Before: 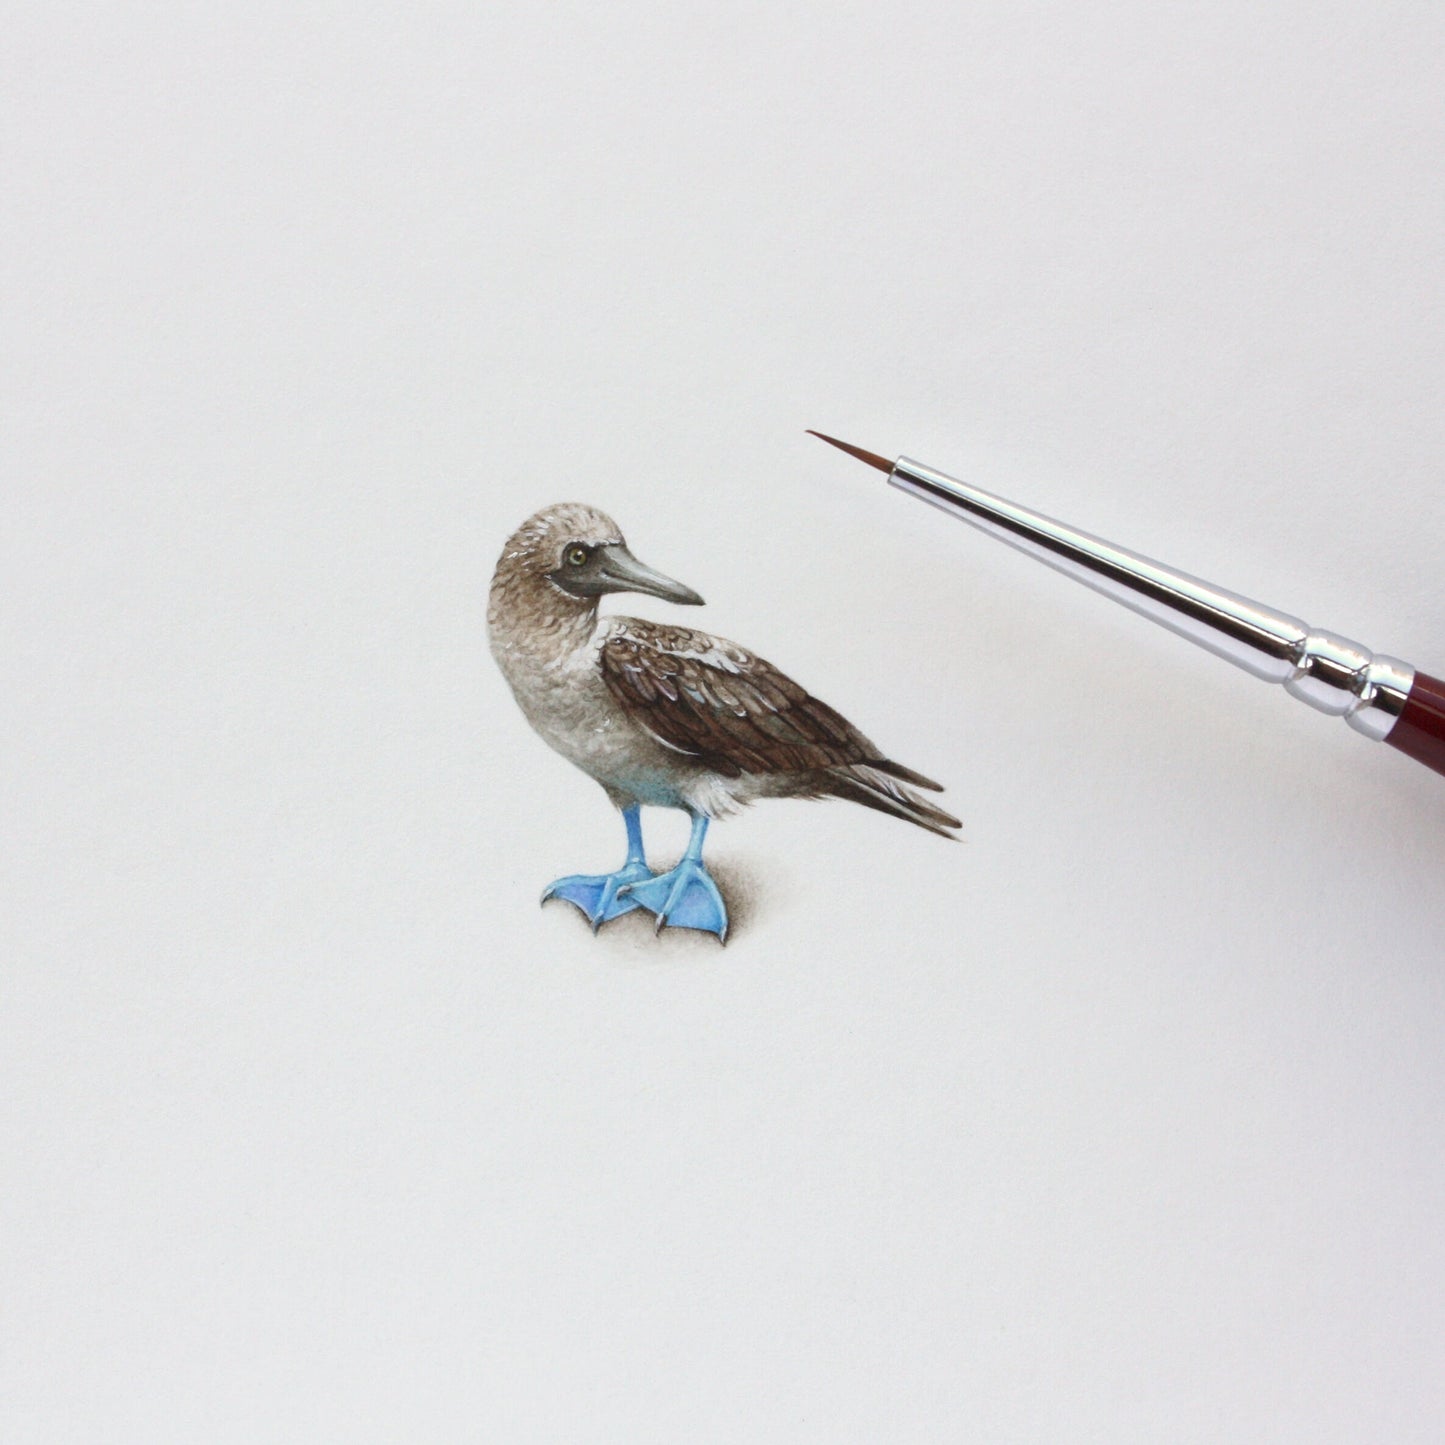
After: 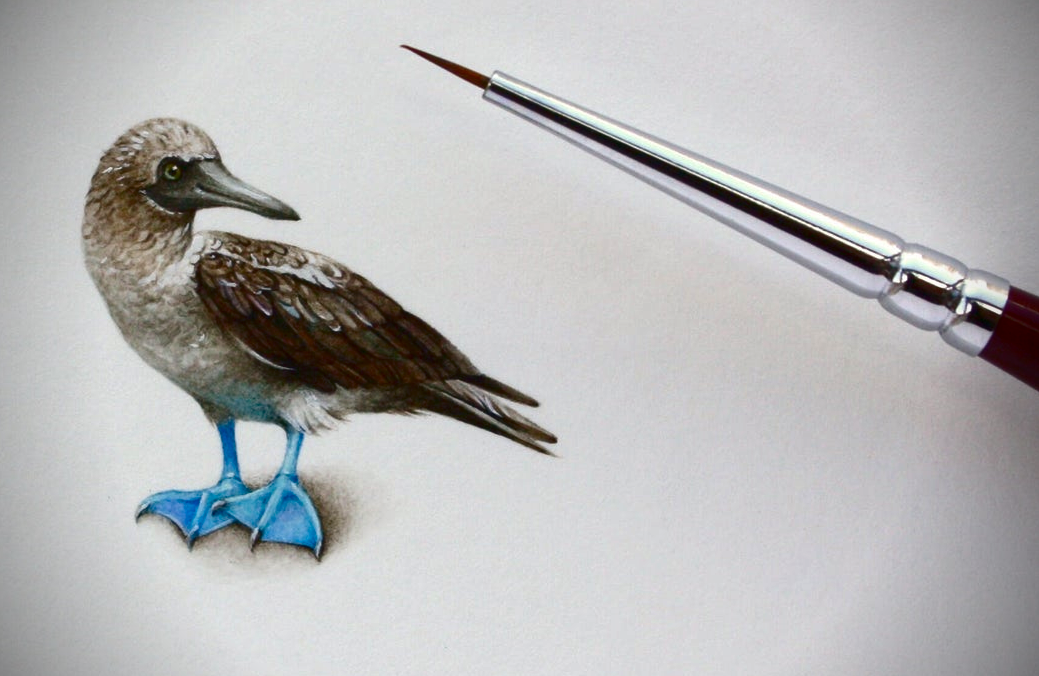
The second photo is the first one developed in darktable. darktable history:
contrast brightness saturation: contrast 0.099, brightness -0.265, saturation 0.146
color balance rgb: shadows lift › chroma 2.033%, shadows lift › hue 221.06°, white fulcrum 1.01 EV, perceptual saturation grading › global saturation 20%, perceptual saturation grading › highlights -25.416%, perceptual saturation grading › shadows 25.571%, global vibrance 20%
crop and rotate: left 28.067%, top 26.689%, bottom 26.48%
vignetting: brightness -0.883
